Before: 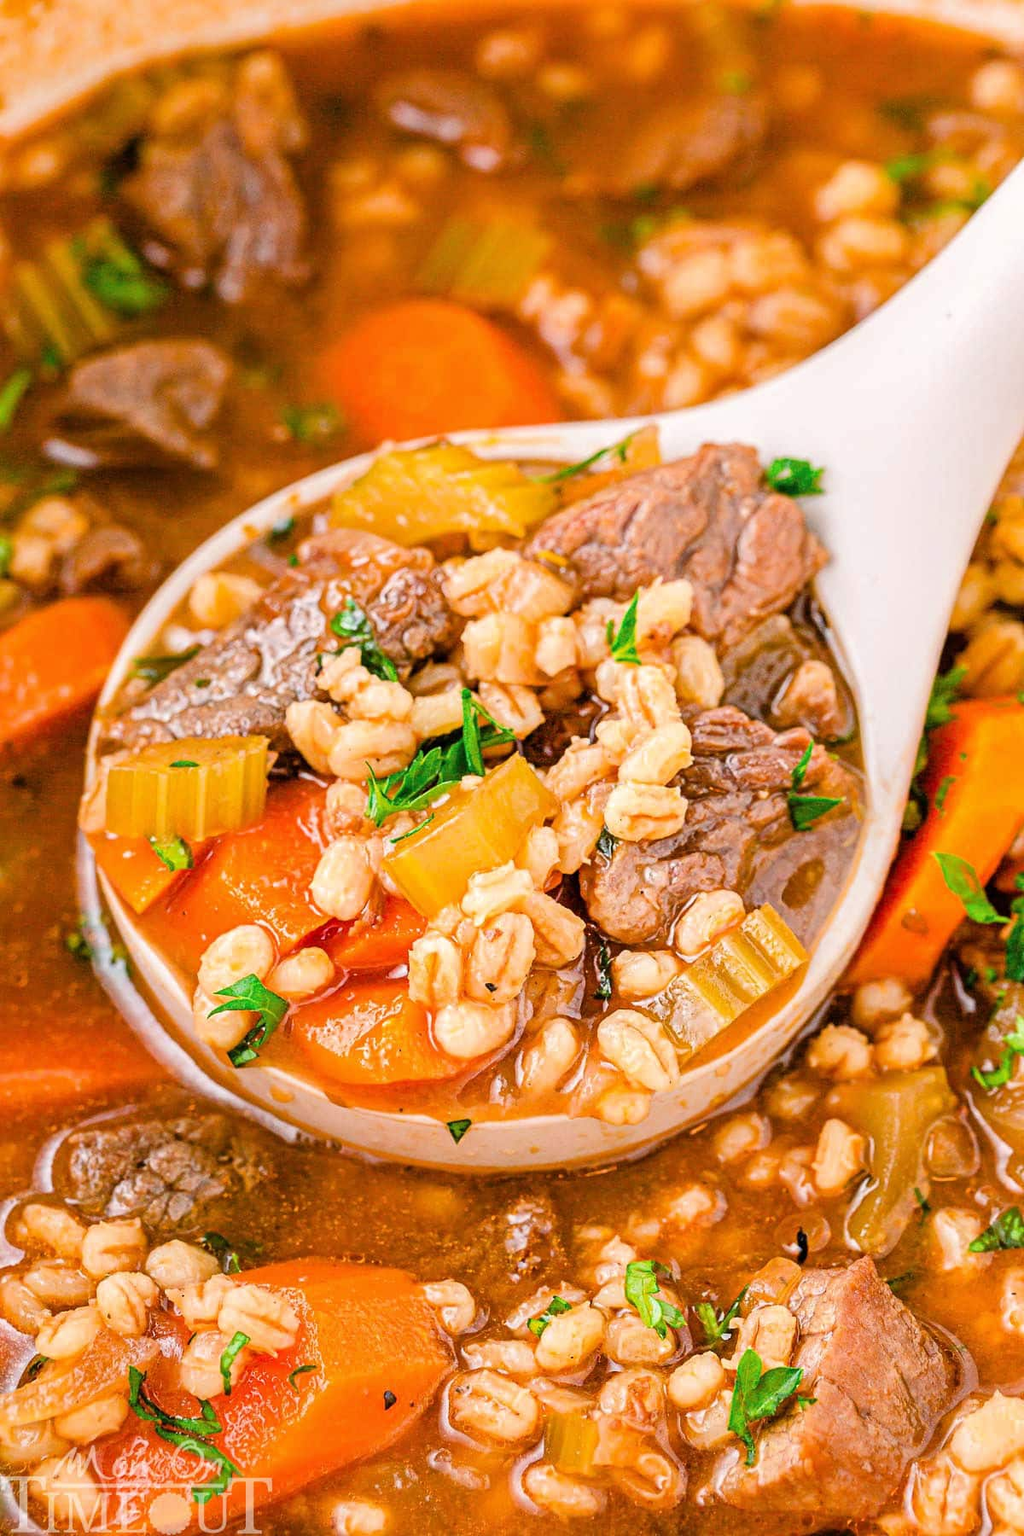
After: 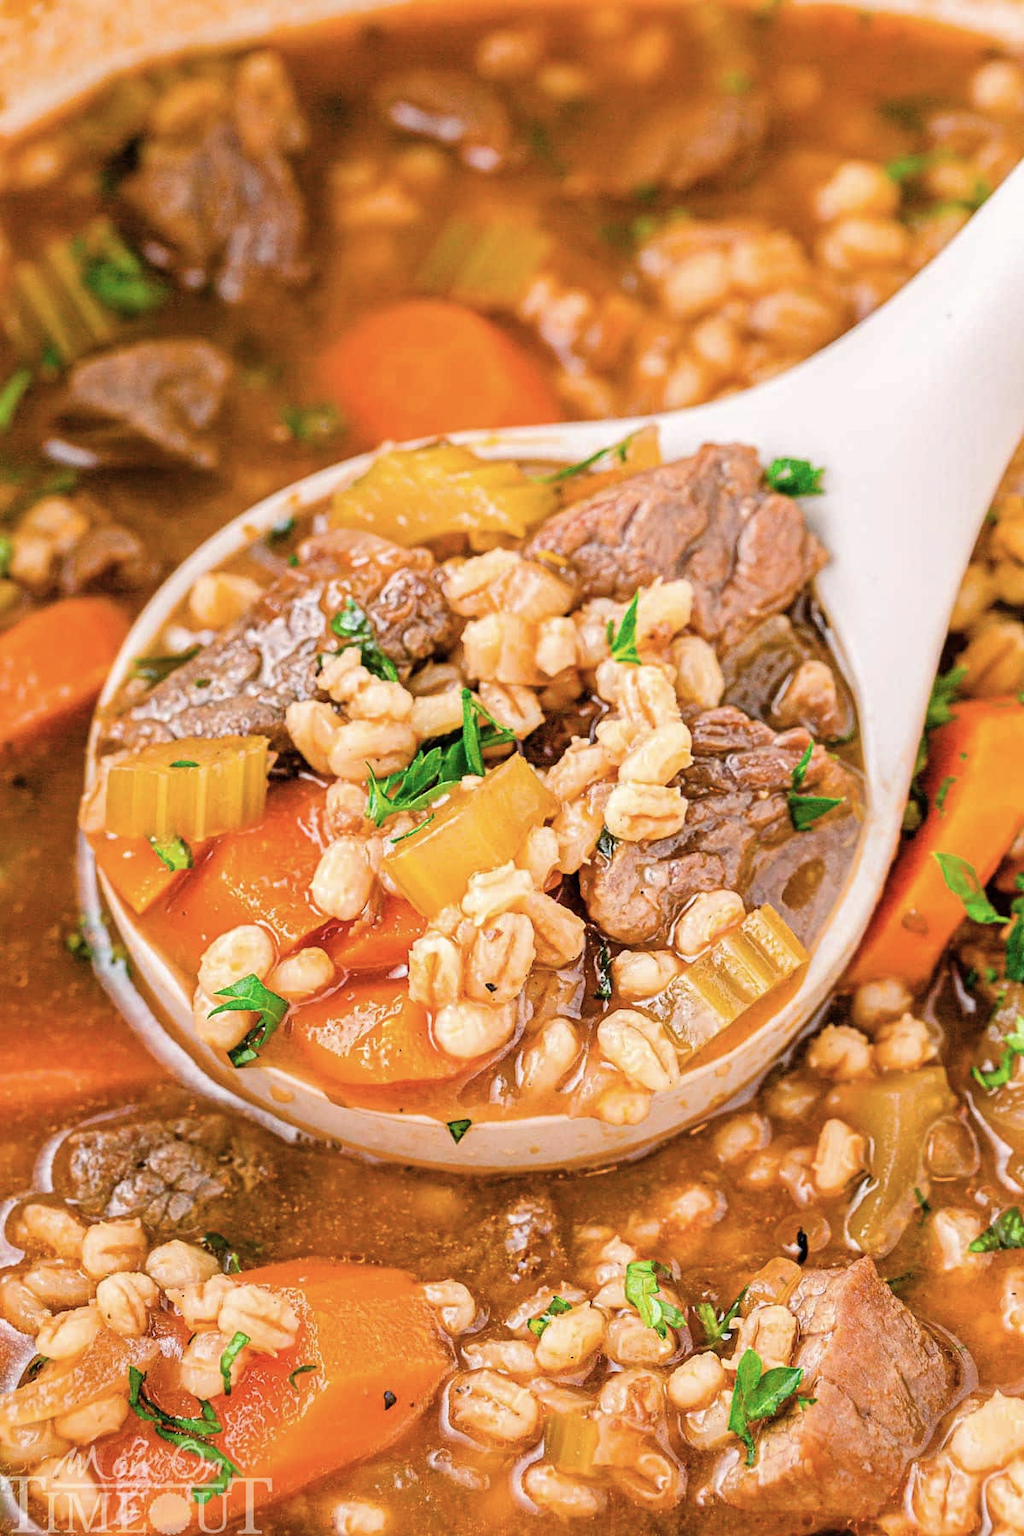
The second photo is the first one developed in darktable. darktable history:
color contrast: green-magenta contrast 0.84, blue-yellow contrast 0.86
color balance rgb: on, module defaults
